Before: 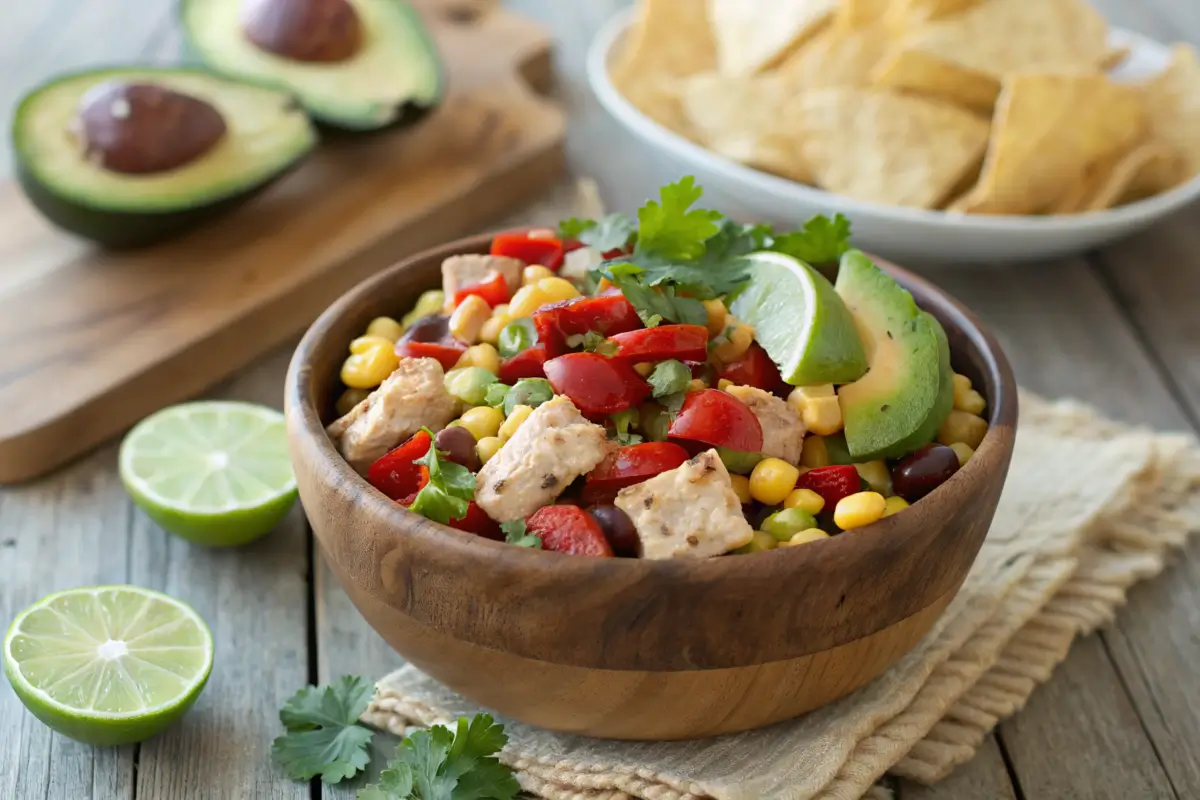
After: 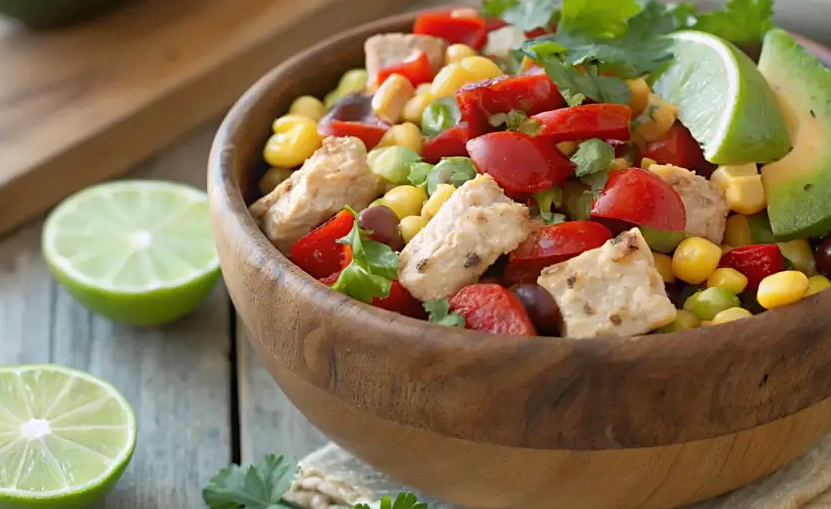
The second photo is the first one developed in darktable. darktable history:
crop: left 6.488%, top 27.668%, right 24.183%, bottom 8.656%
sharpen: amount 0.2
rgb curve: curves: ch0 [(0, 0) (0.053, 0.068) (0.122, 0.128) (1, 1)]
bloom: size 9%, threshold 100%, strength 7%
